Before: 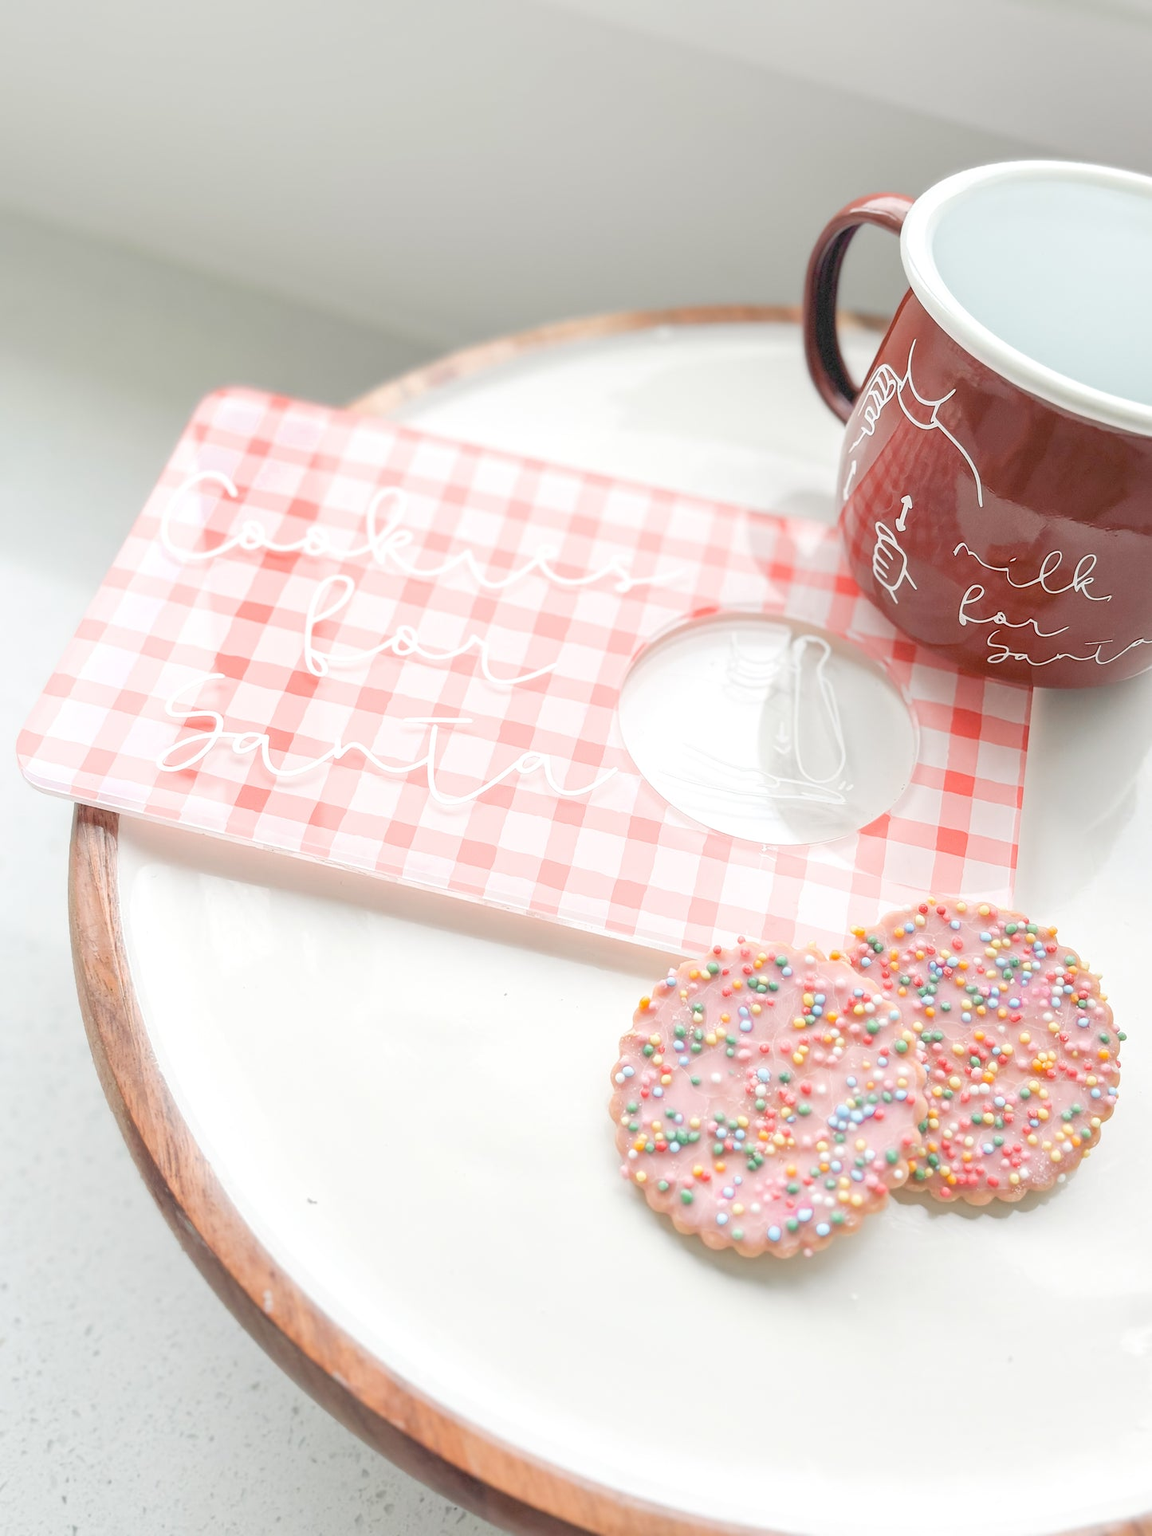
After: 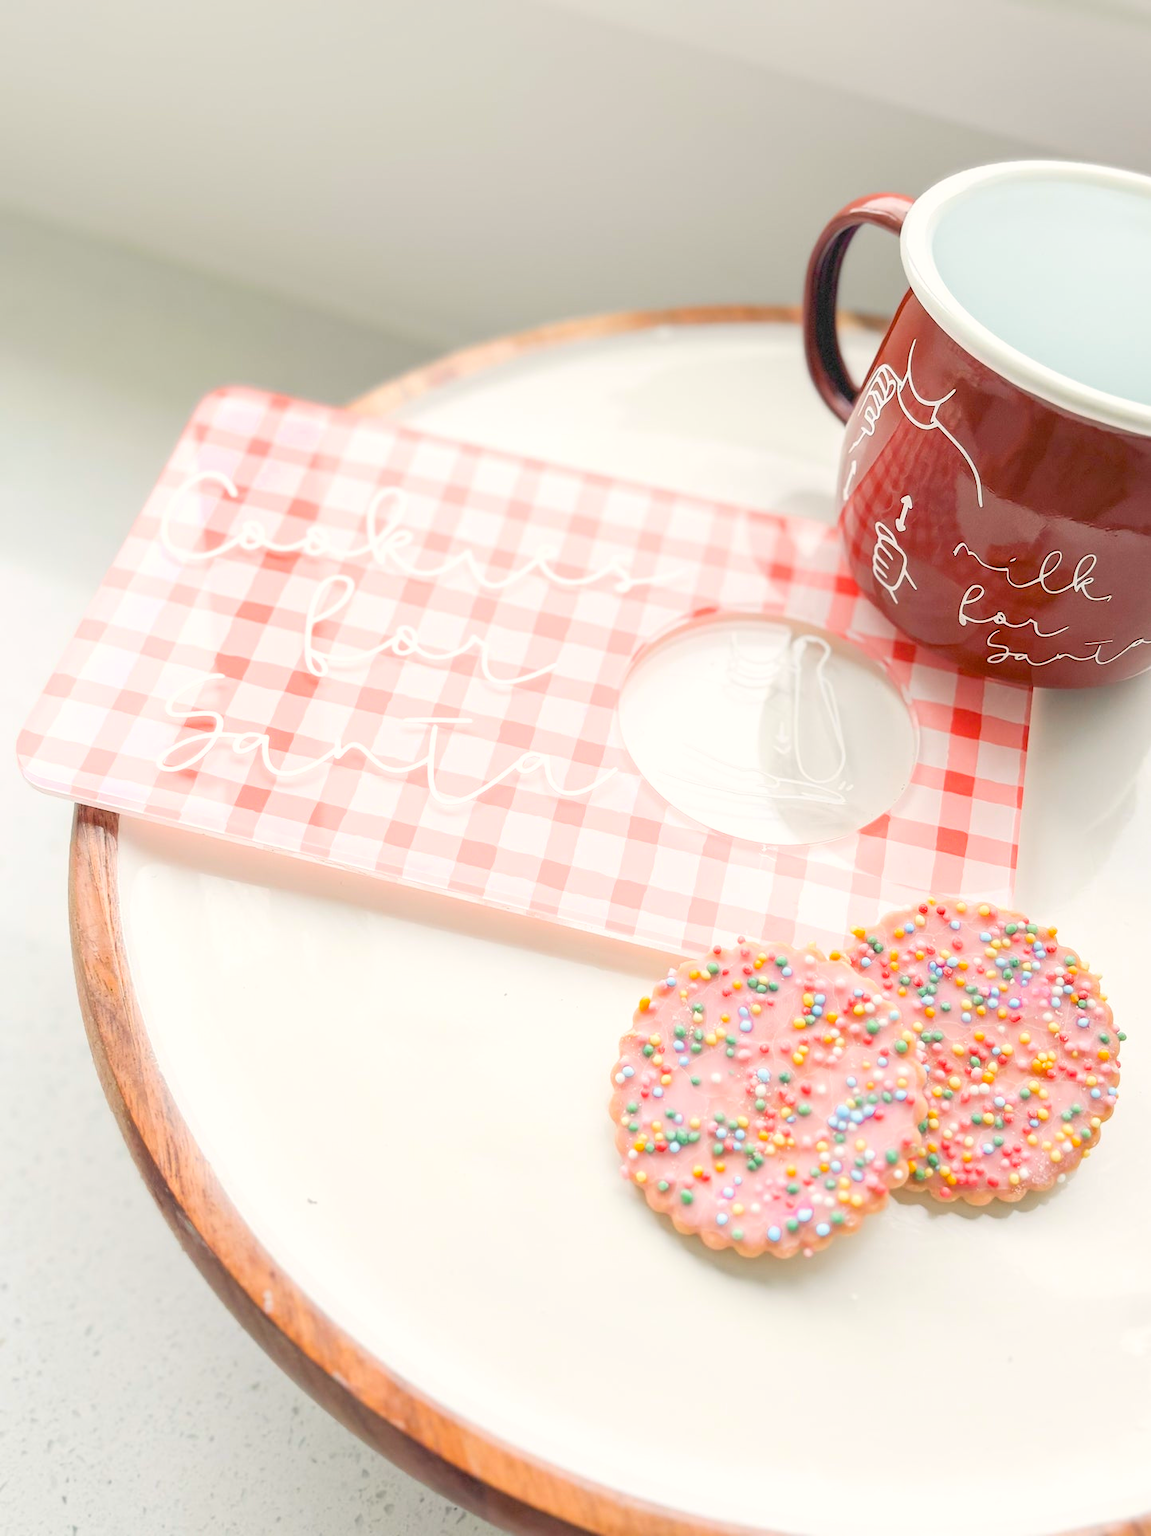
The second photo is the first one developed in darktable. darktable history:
shadows and highlights: shadows -30.16, highlights 29.3
color balance rgb: highlights gain › chroma 1.088%, highlights gain › hue 69.52°, perceptual saturation grading › global saturation 30.784%, global vibrance 20%
